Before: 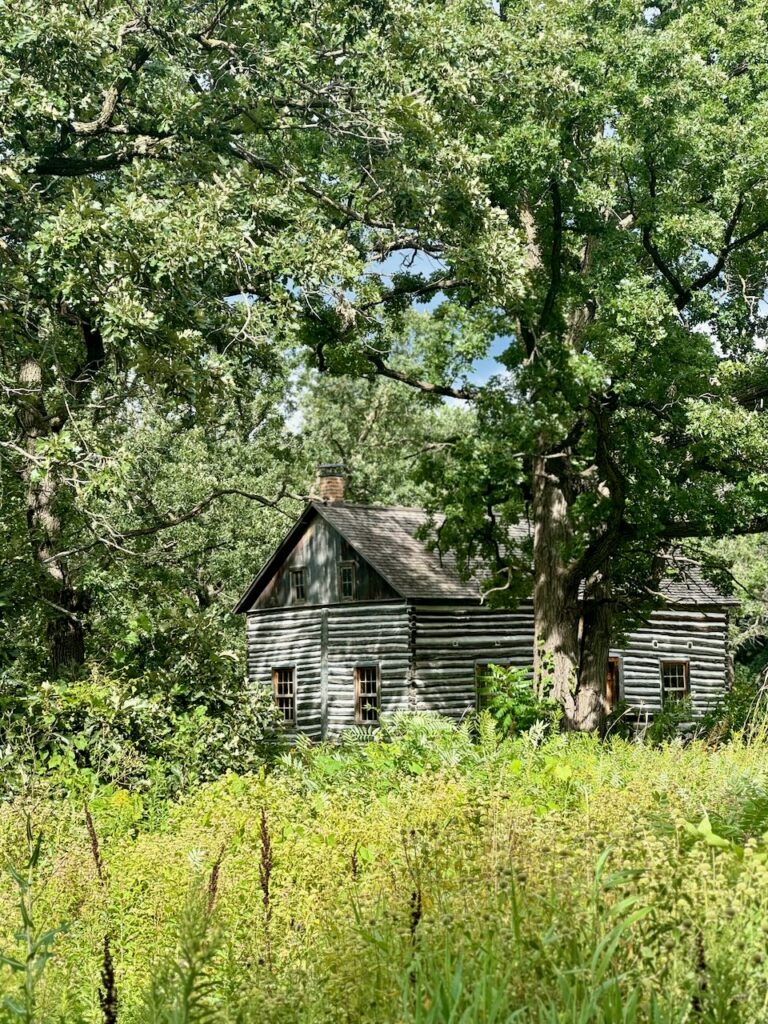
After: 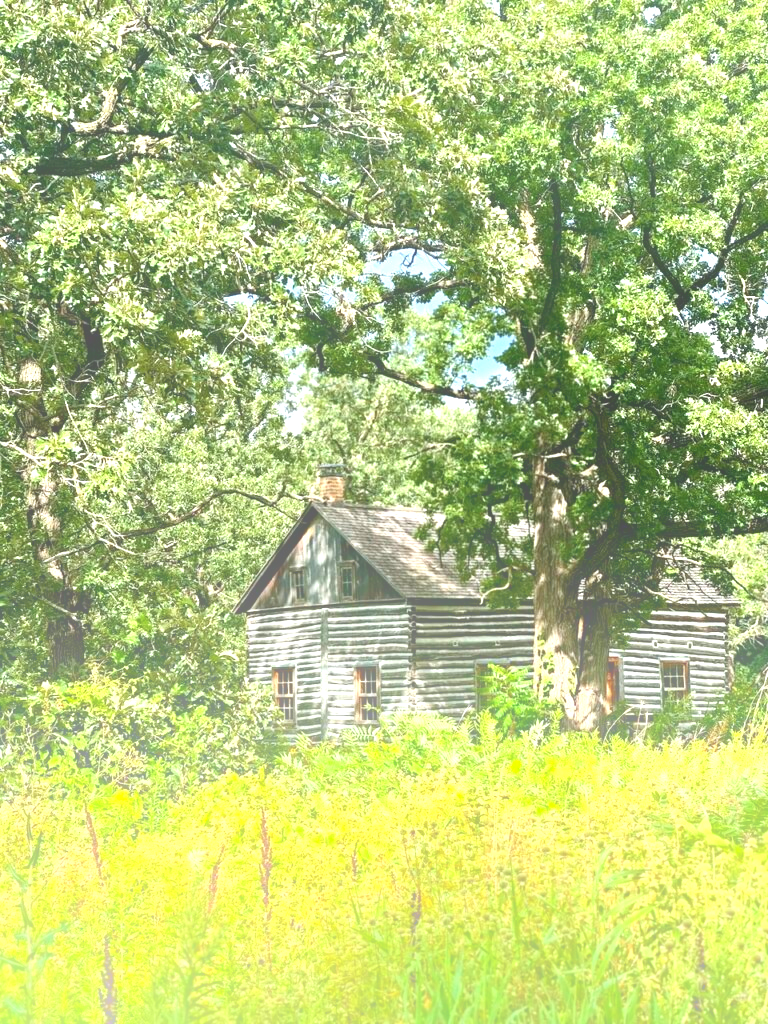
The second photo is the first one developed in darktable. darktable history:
contrast brightness saturation: contrast 0.07, brightness -0.13, saturation 0.06
exposure: black level correction 0, exposure 1.1 EV, compensate exposure bias true, compensate highlight preservation false
shadows and highlights: shadows 20.55, highlights -20.99, soften with gaussian
bloom: size 38%, threshold 95%, strength 30%
